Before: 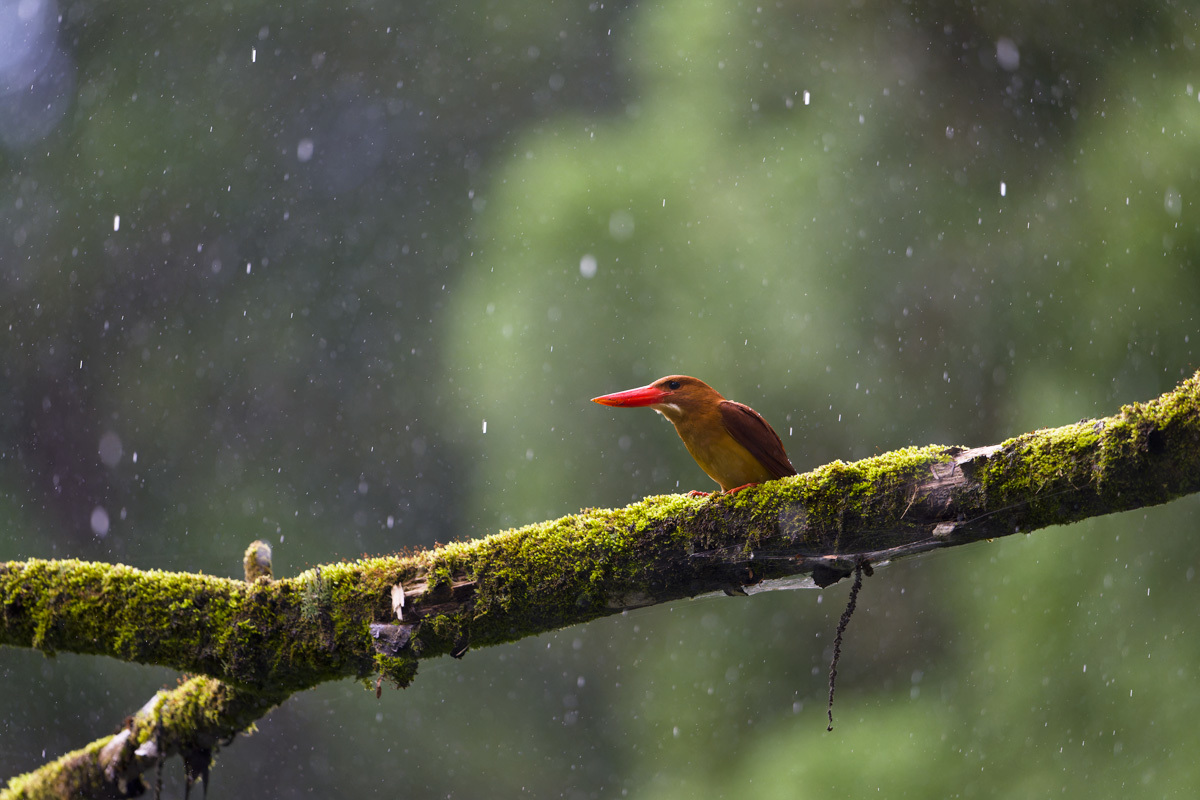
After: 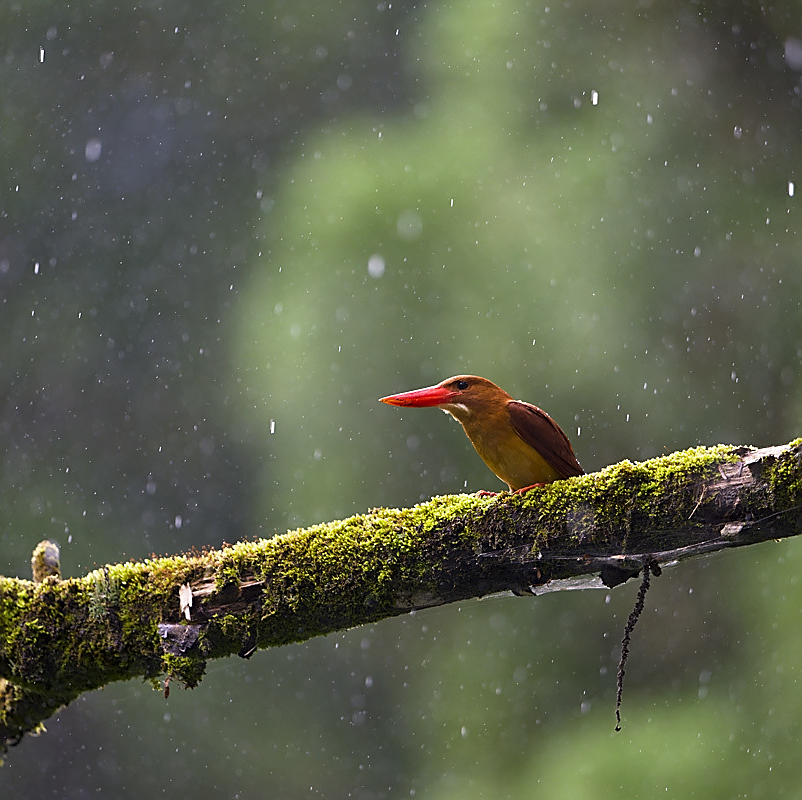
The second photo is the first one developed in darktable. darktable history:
sharpen: radius 1.397, amount 1.261, threshold 0.814
crop and rotate: left 17.67%, right 15.443%
